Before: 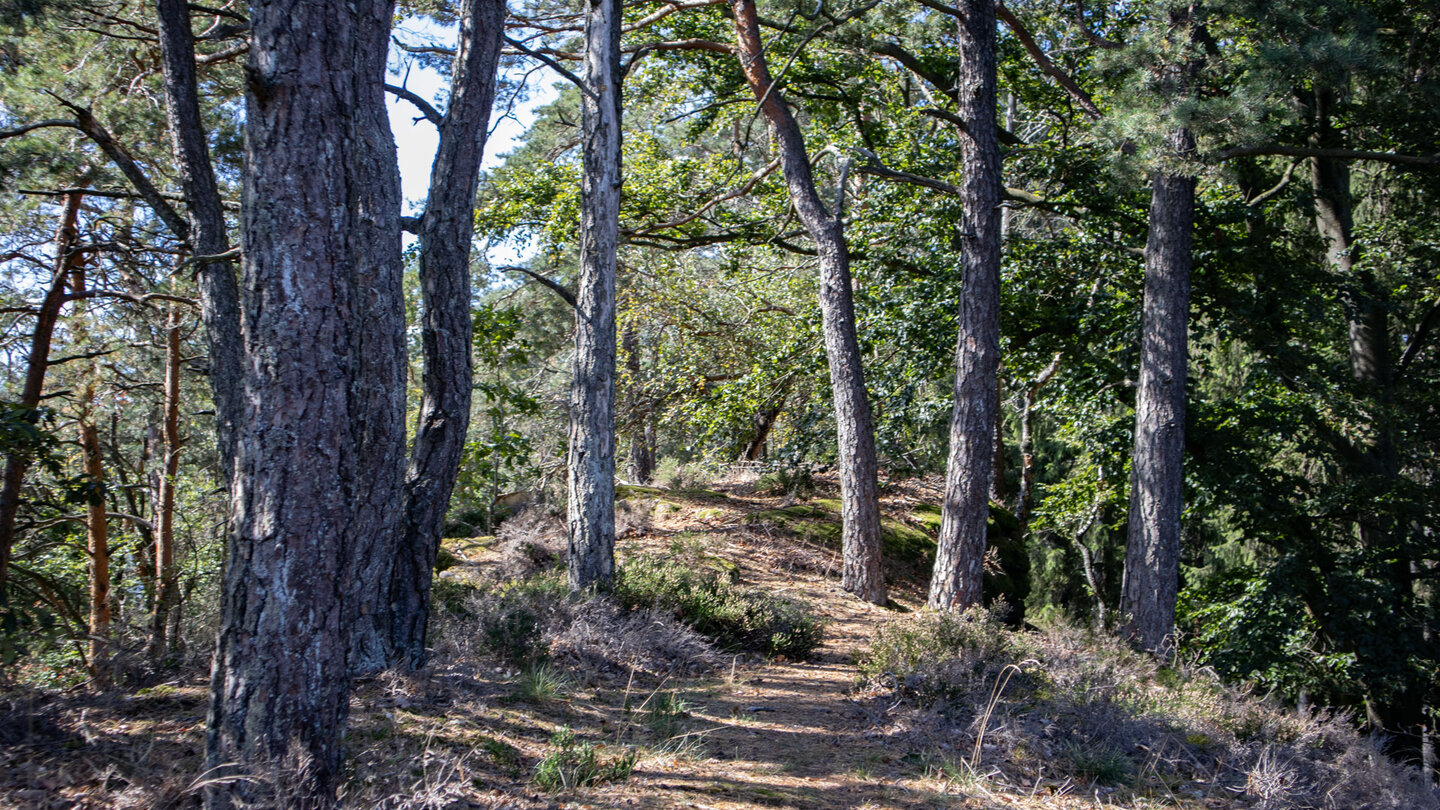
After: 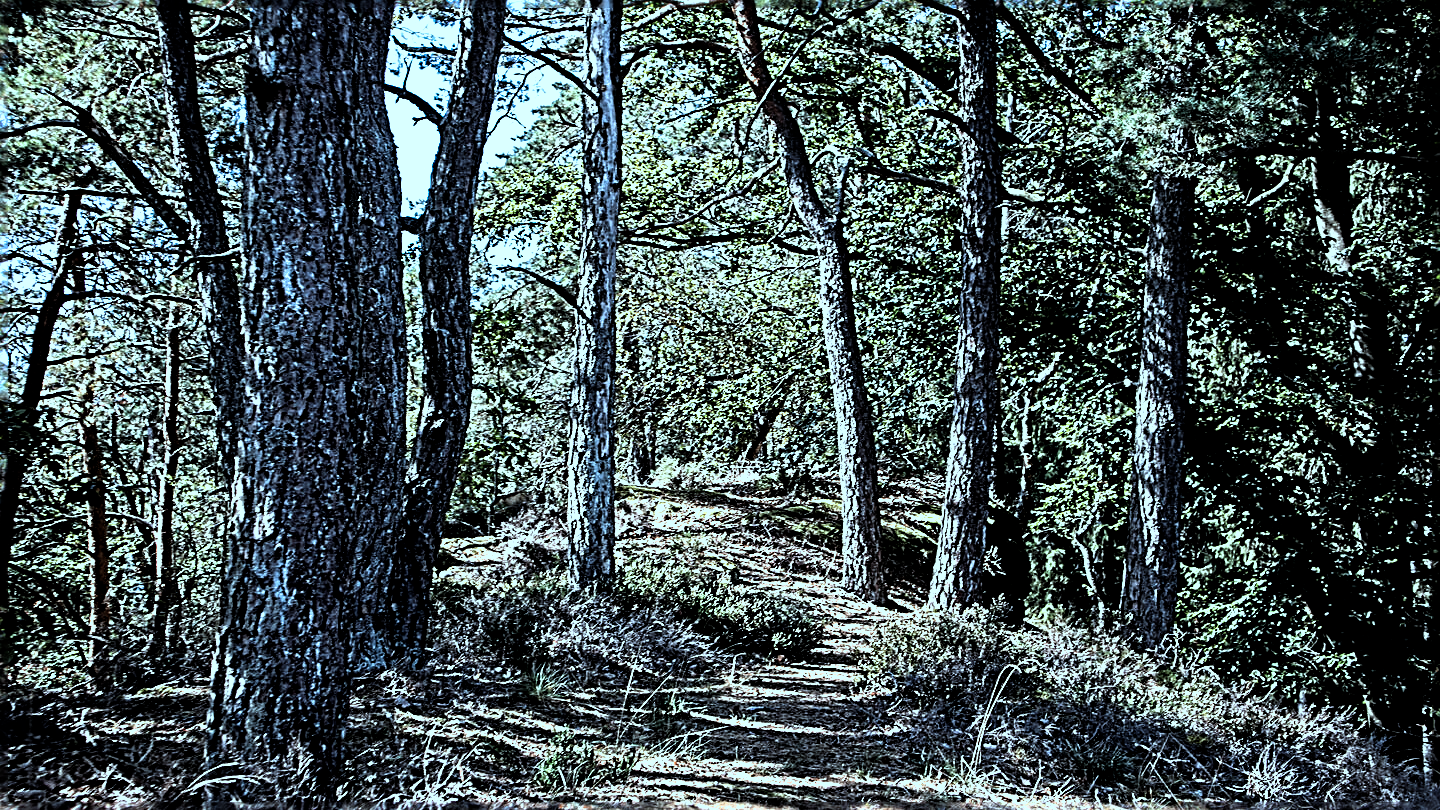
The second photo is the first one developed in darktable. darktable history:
local contrast: mode bilateral grid, contrast 20, coarseness 50, detail 120%, midtone range 0.2
filmic rgb: black relative exposure -8.2 EV, white relative exposure 2.2 EV, threshold 3 EV, hardness 7.11, latitude 85.74%, contrast 1.696, highlights saturation mix -4%, shadows ↔ highlights balance -2.69%, color science v5 (2021), contrast in shadows safe, contrast in highlights safe, enable highlight reconstruction true
color correction: highlights a* -11.71, highlights b* -15.58
sharpen: radius 3.158, amount 1.731
